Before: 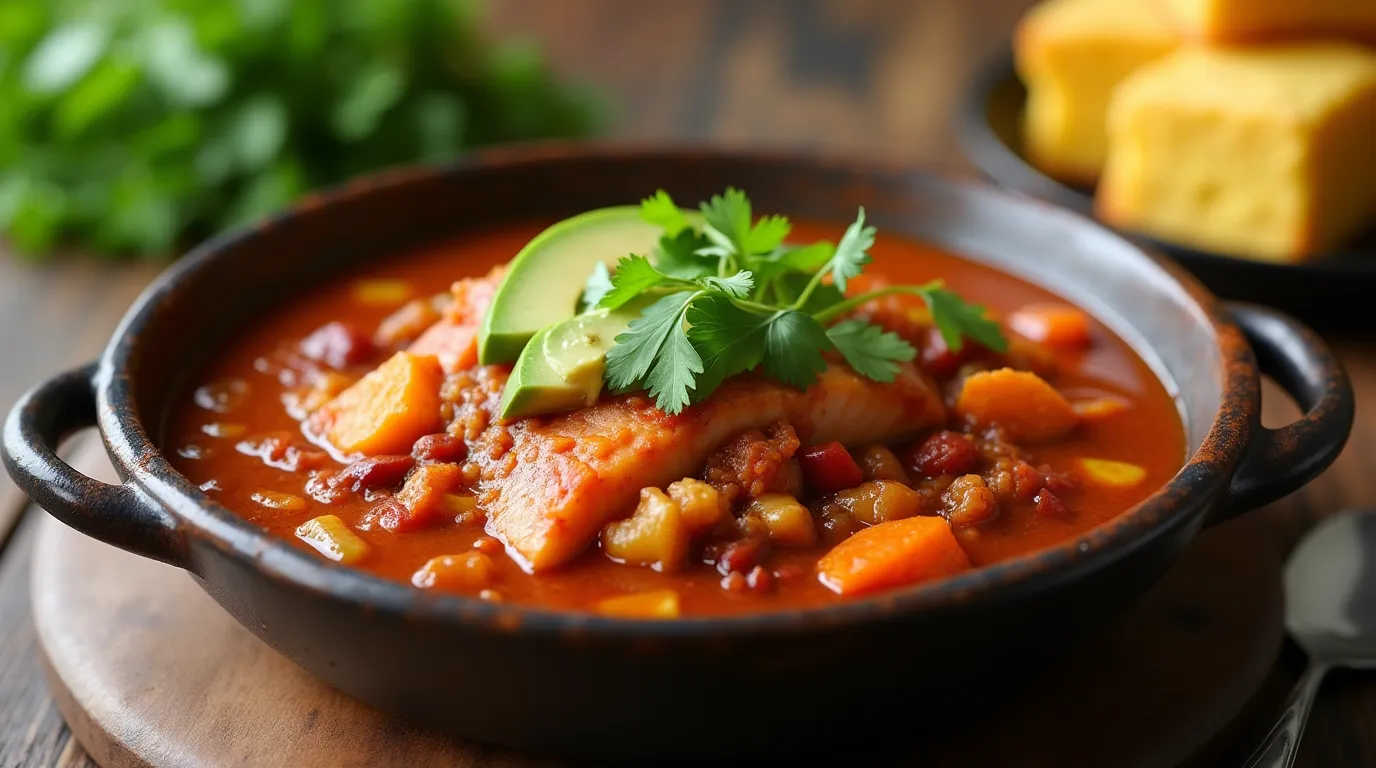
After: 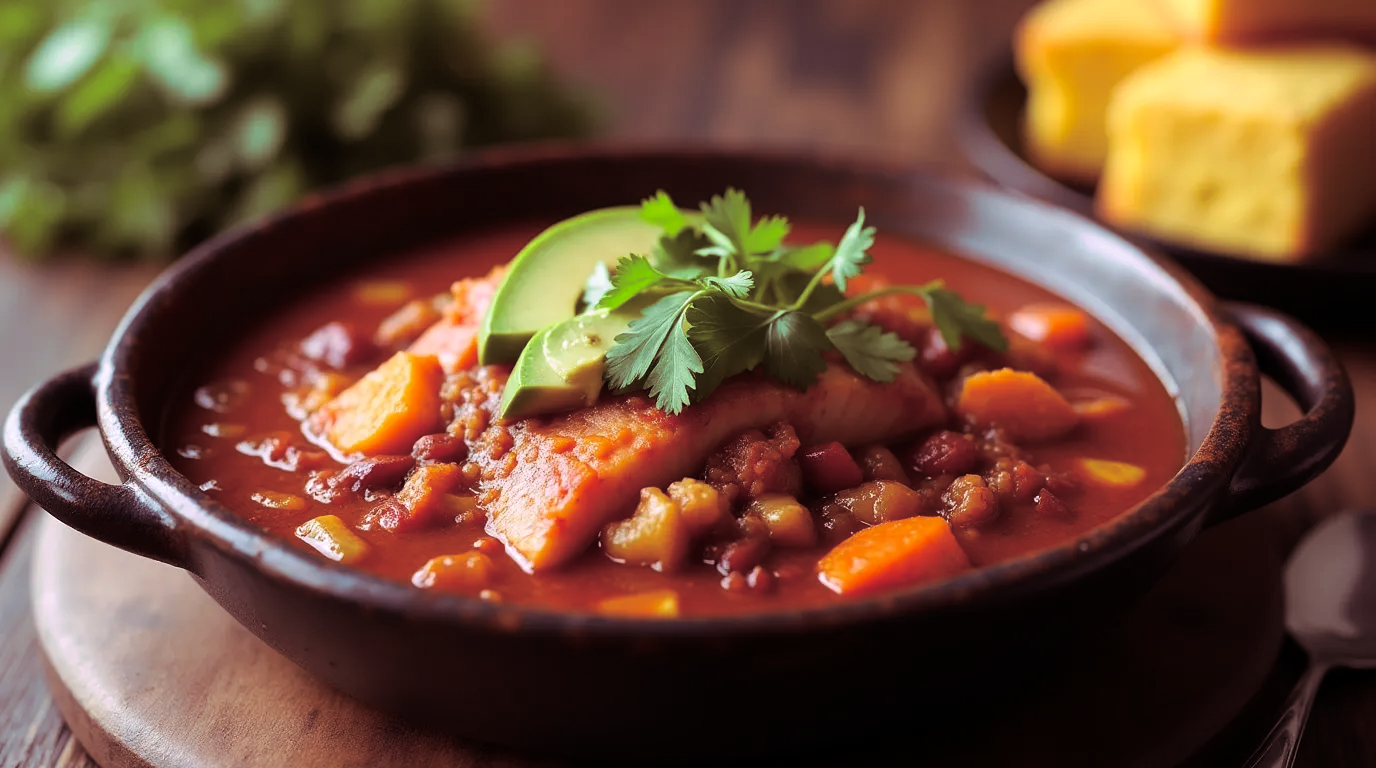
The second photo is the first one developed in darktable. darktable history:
split-toning: highlights › hue 298.8°, highlights › saturation 0.73, compress 41.76%
color balance: gamma [0.9, 0.988, 0.975, 1.025], gain [1.05, 1, 1, 1]
